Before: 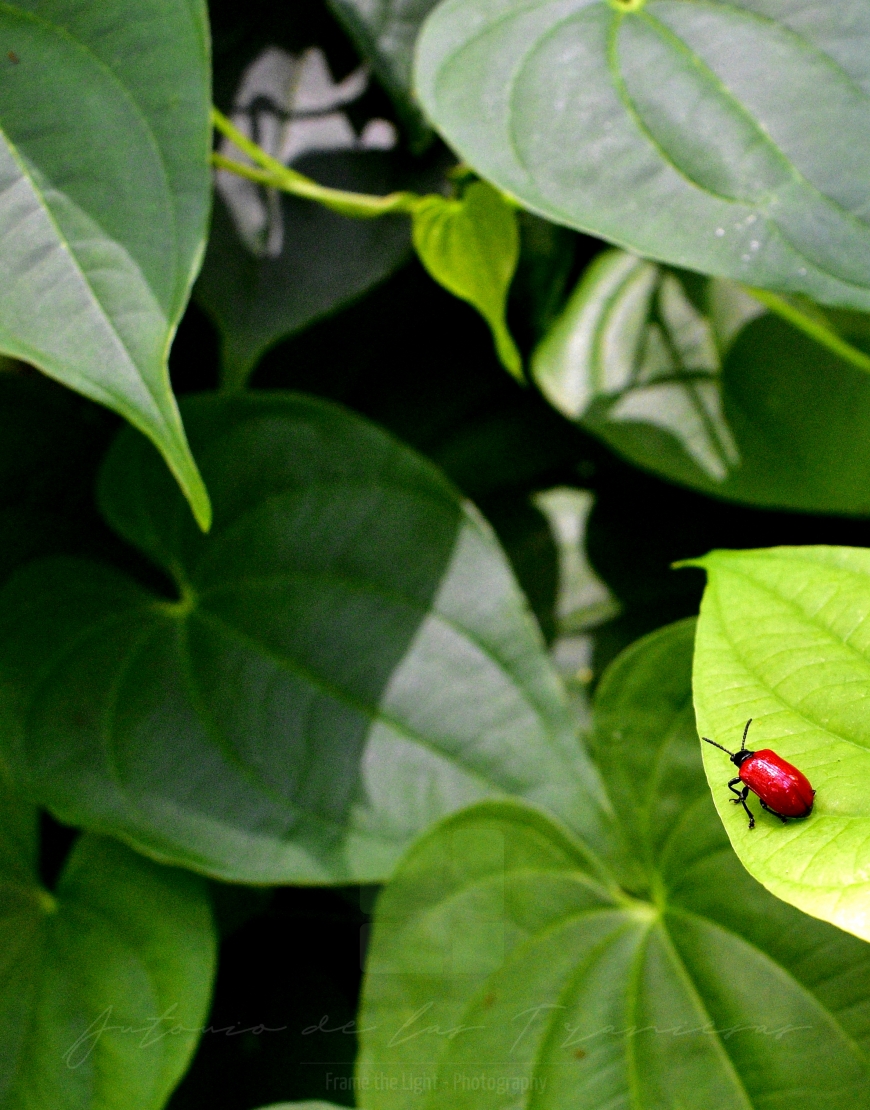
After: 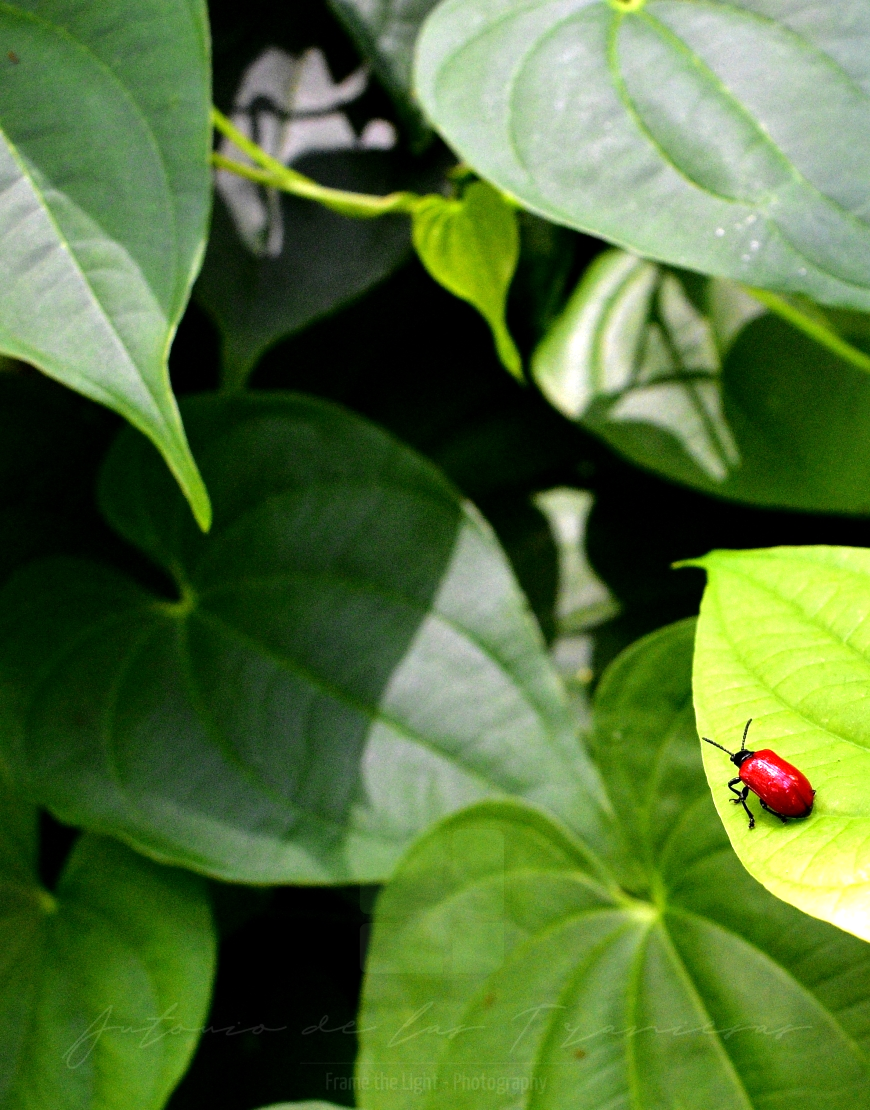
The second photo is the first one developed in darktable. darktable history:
tone equalizer: -8 EV -0.382 EV, -7 EV -0.428 EV, -6 EV -0.306 EV, -5 EV -0.253 EV, -3 EV 0.229 EV, -2 EV 0.332 EV, -1 EV 0.403 EV, +0 EV 0.415 EV
